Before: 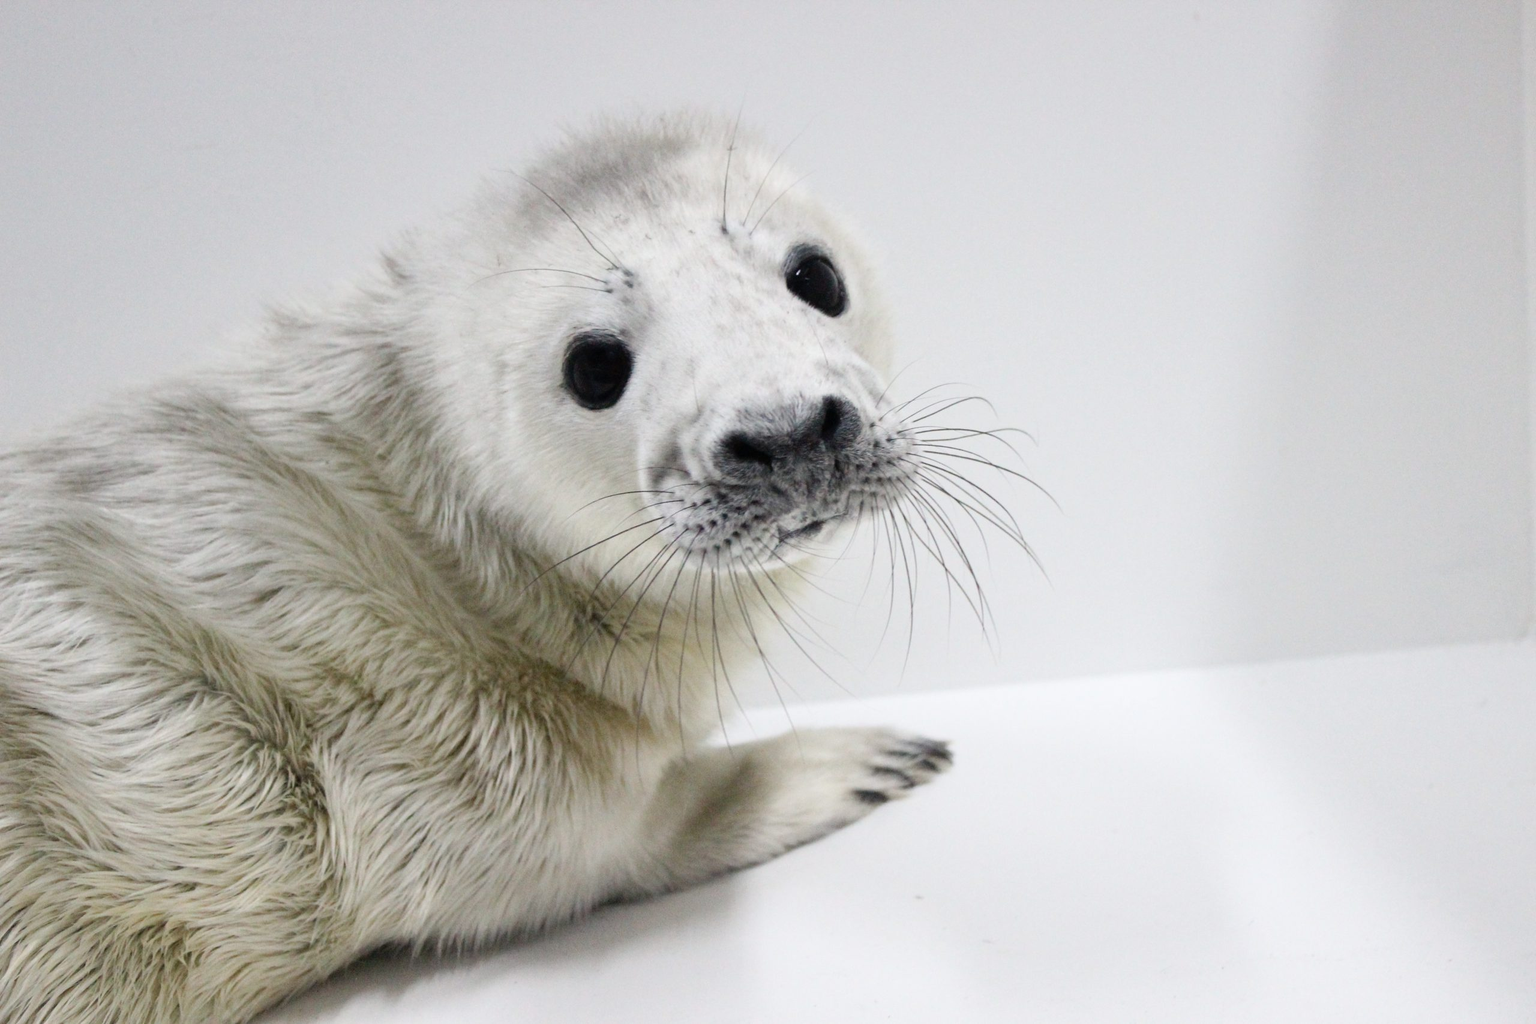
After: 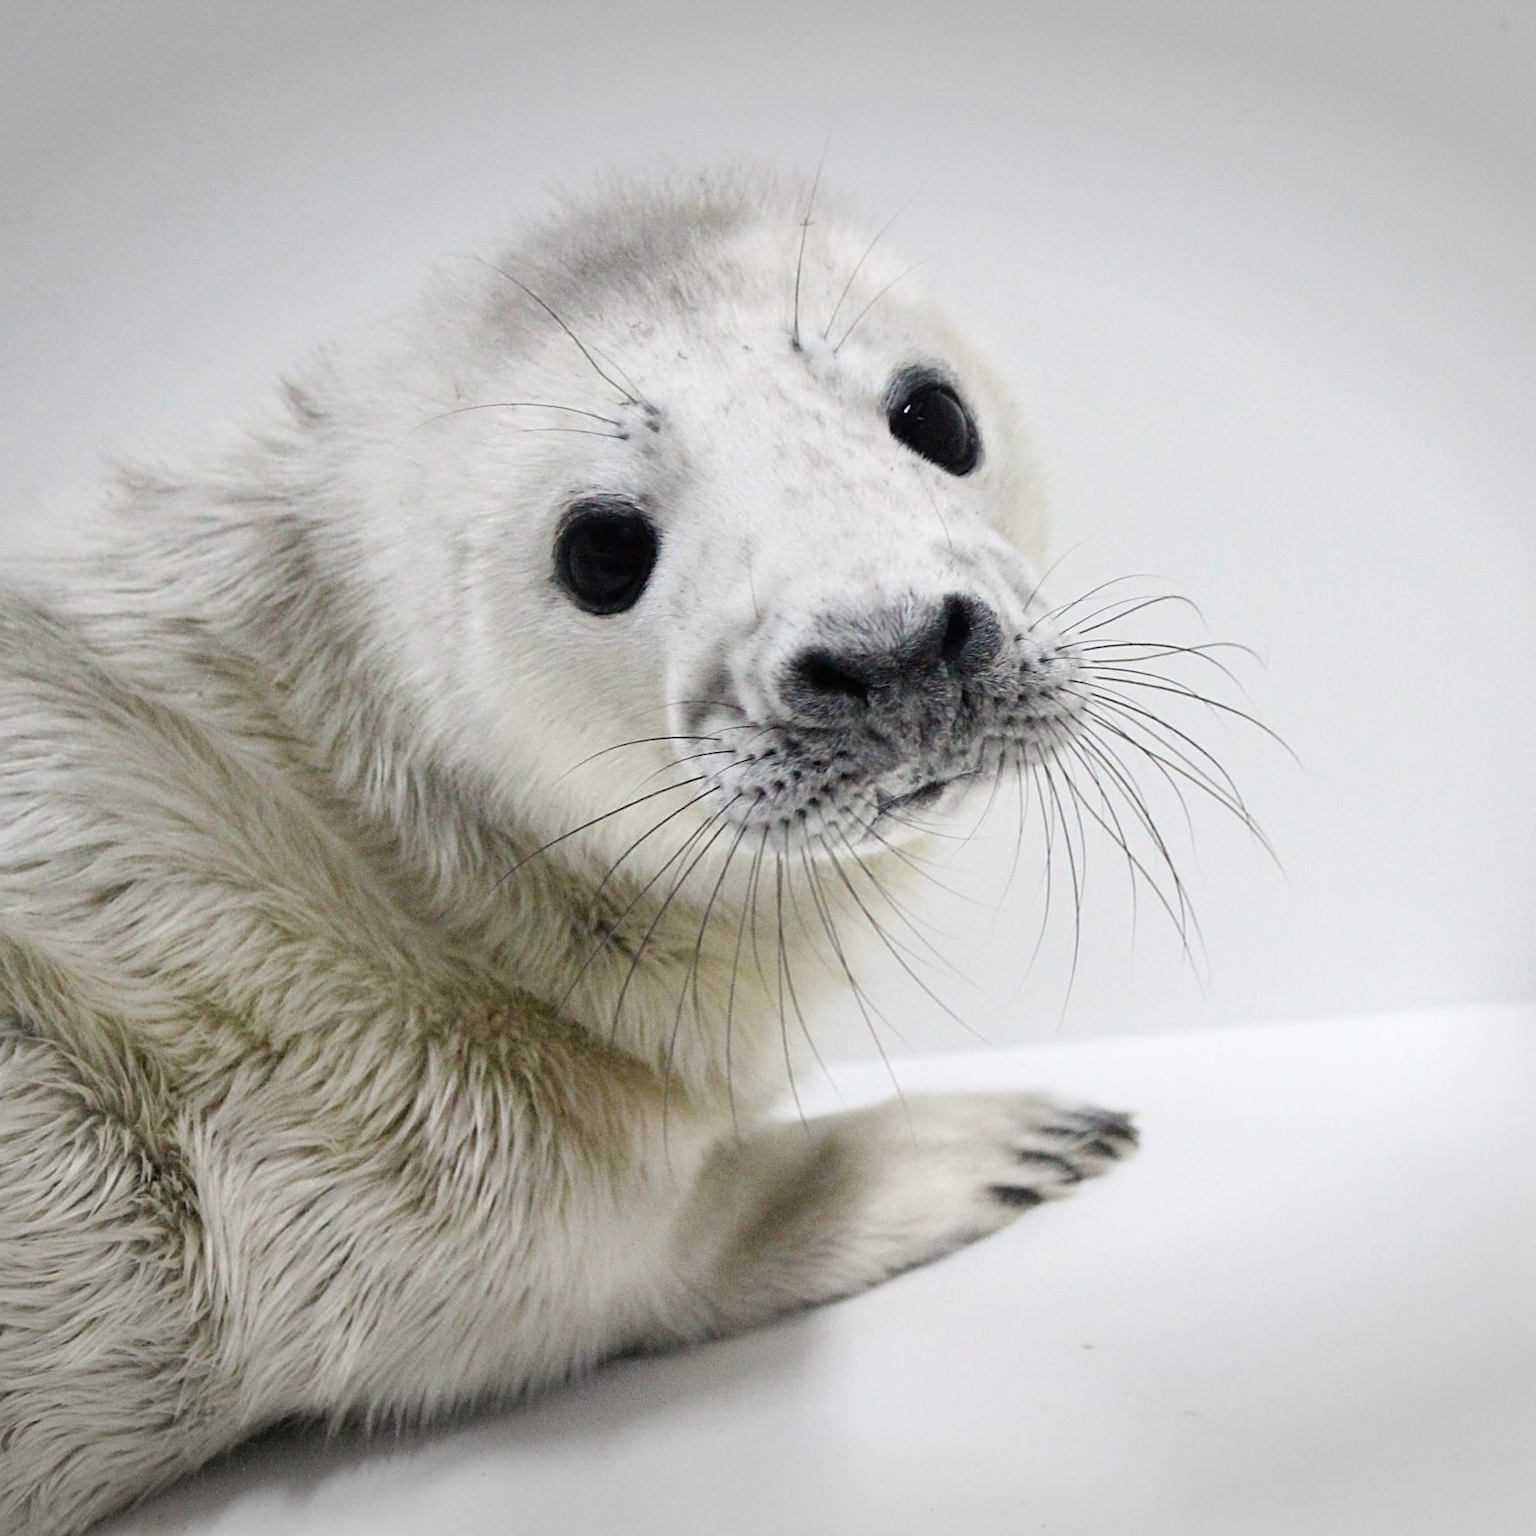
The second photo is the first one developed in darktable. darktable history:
vignetting: fall-off start 100%, brightness -0.282, width/height ratio 1.31
crop and rotate: left 12.648%, right 20.685%
sharpen: on, module defaults
